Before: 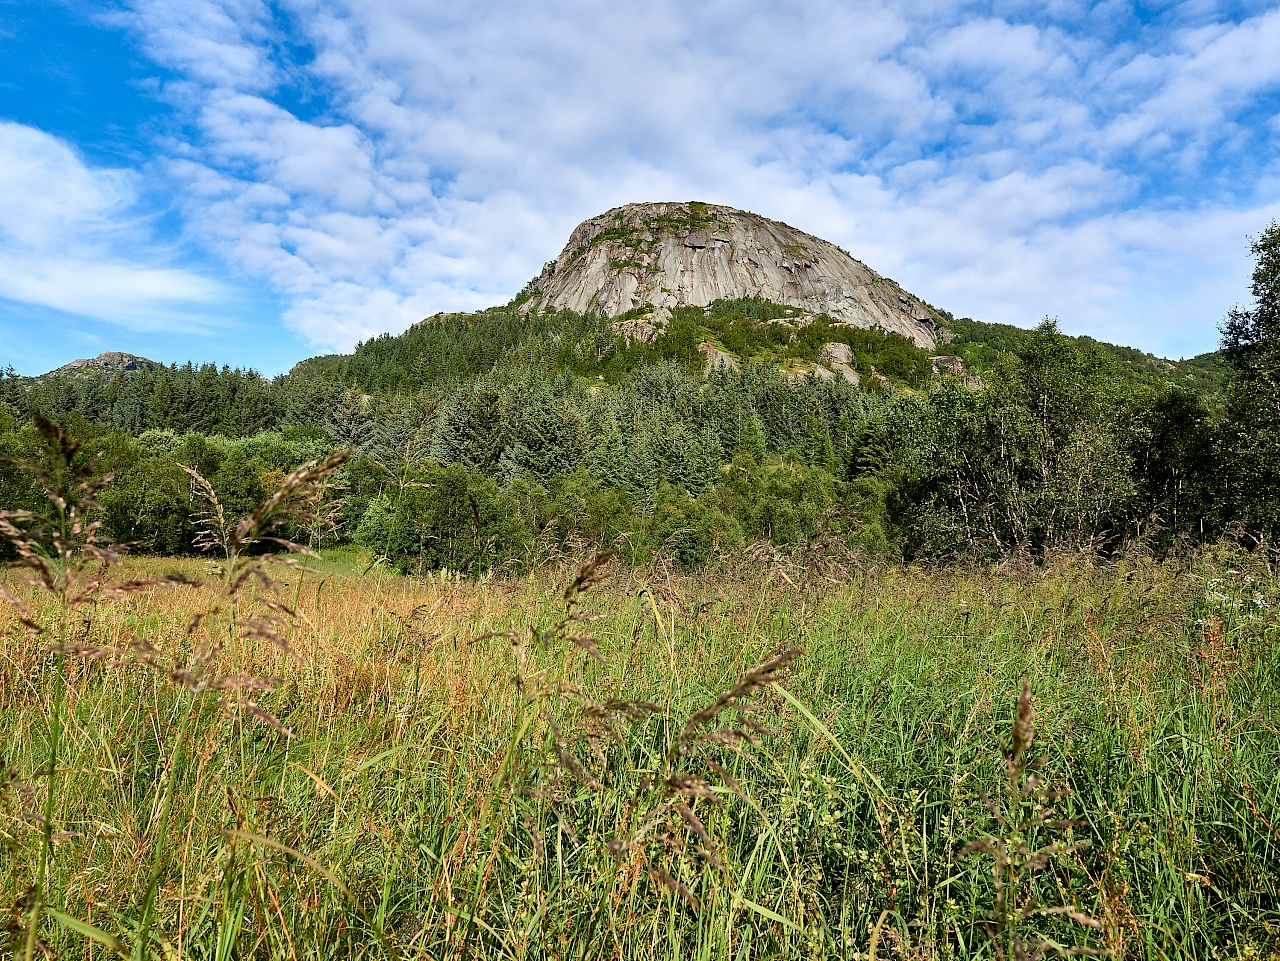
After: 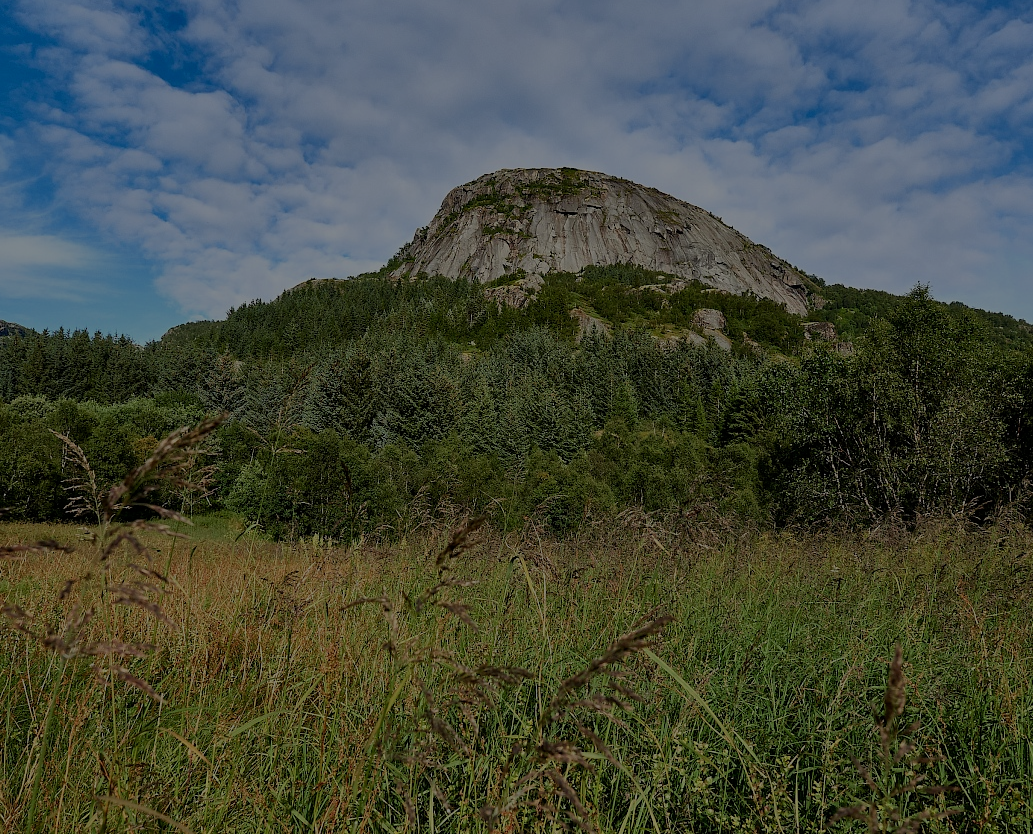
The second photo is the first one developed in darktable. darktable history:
crop: left 10.019%, top 3.598%, right 9.254%, bottom 9.545%
exposure: exposure -1.93 EV, compensate highlight preservation false
